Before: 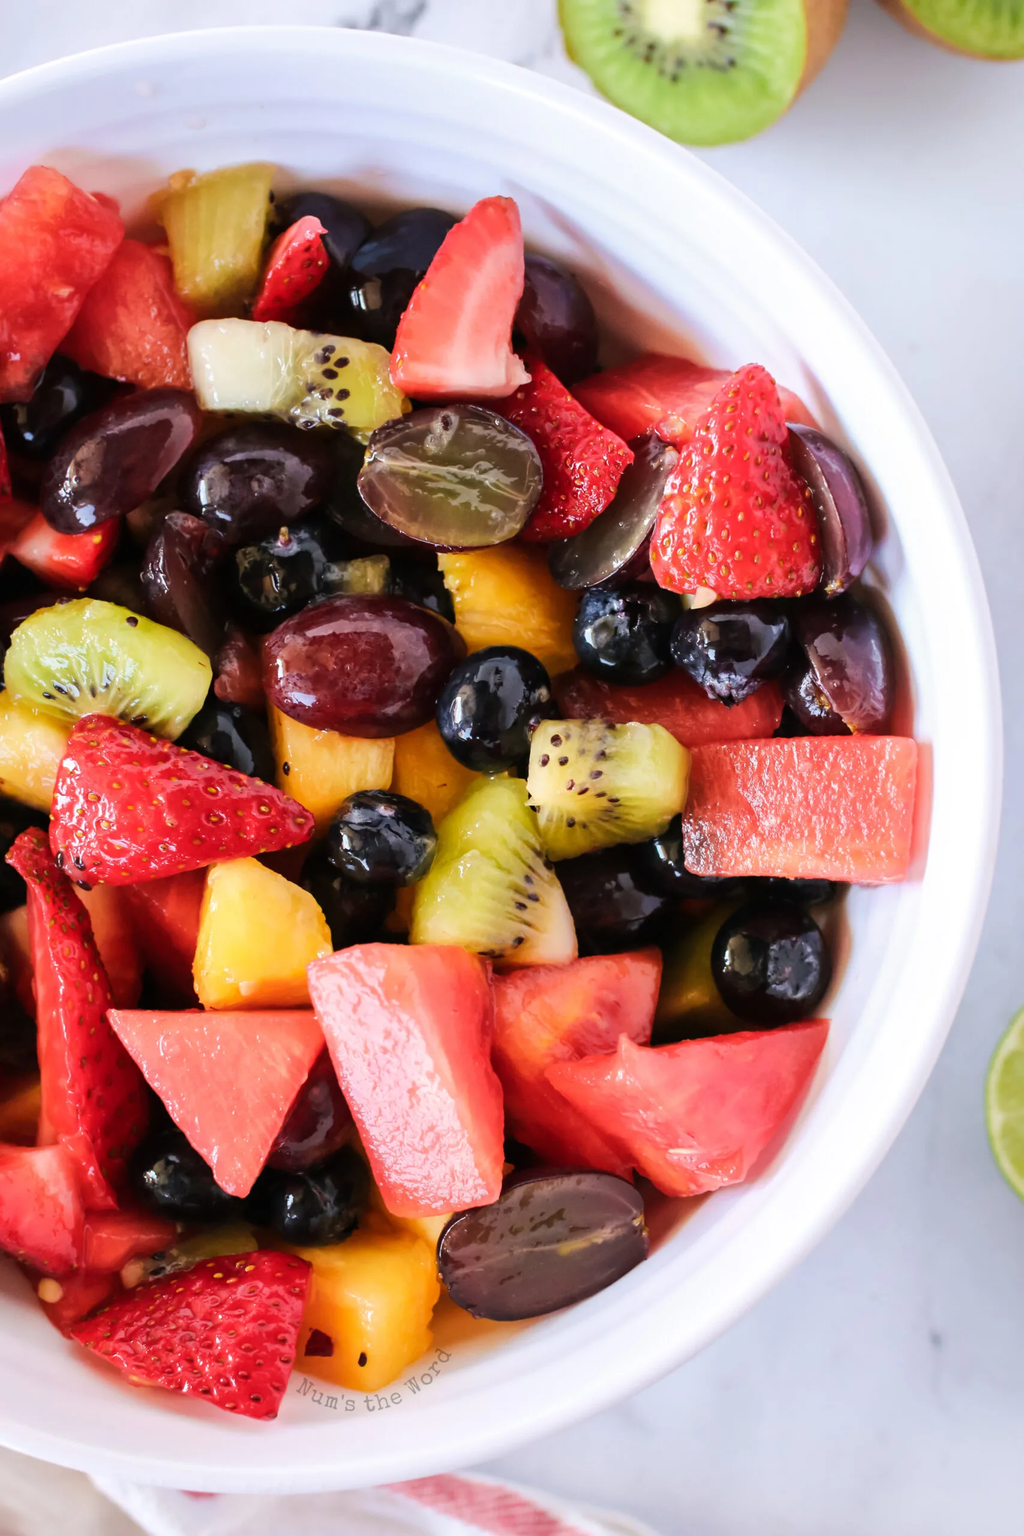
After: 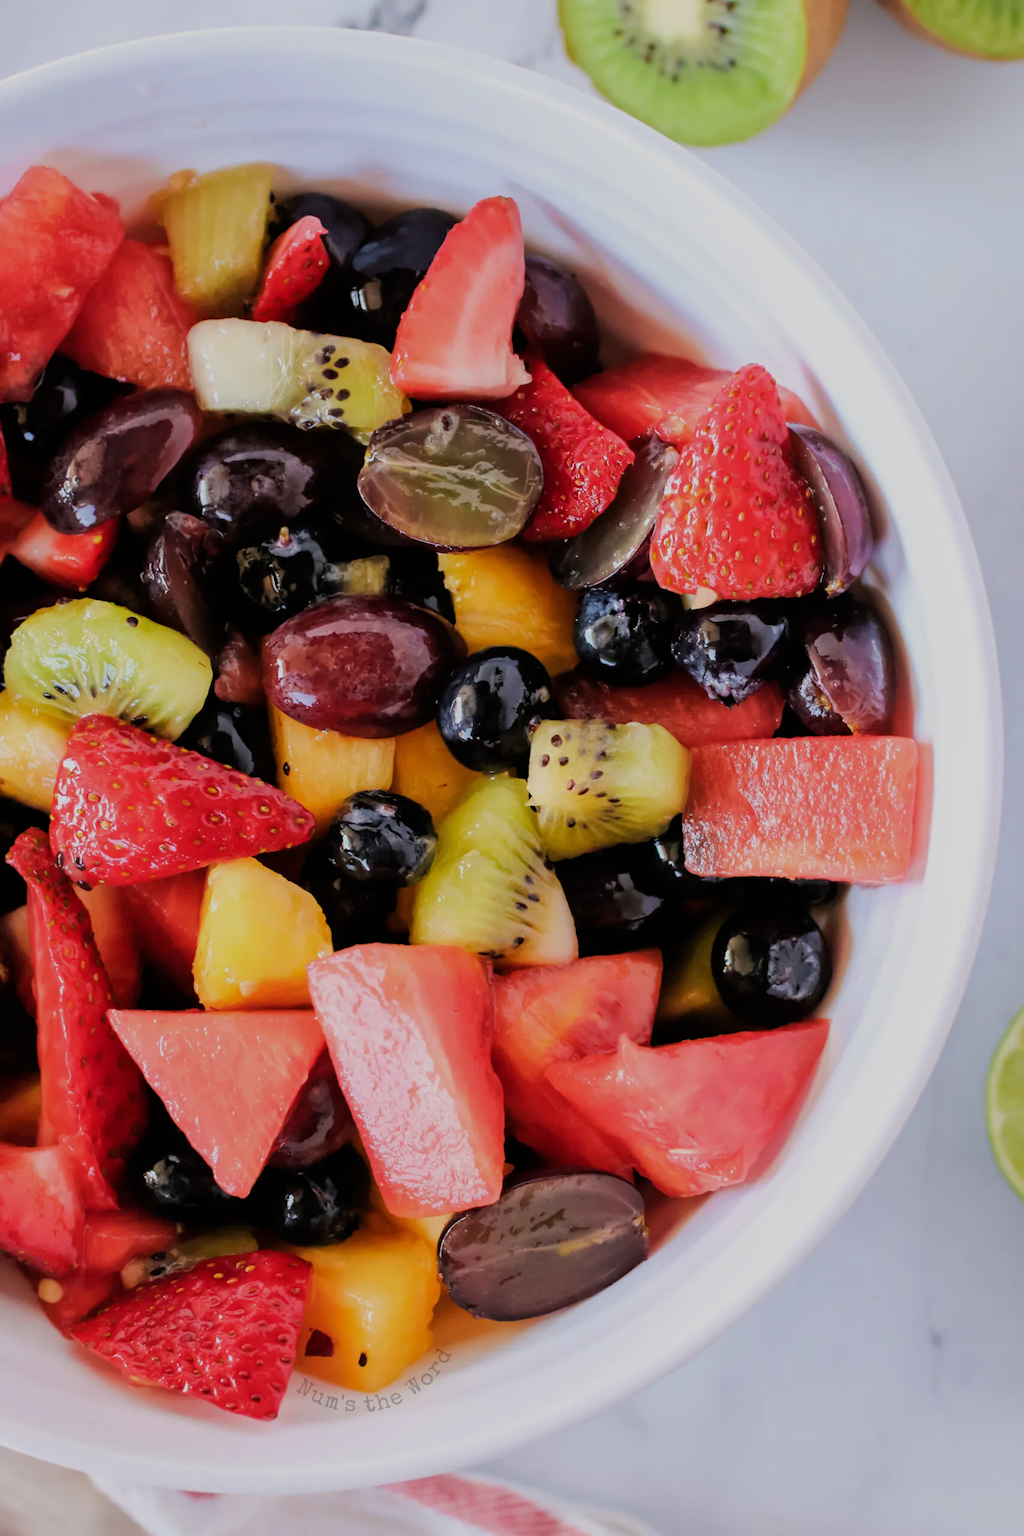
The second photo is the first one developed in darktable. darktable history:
filmic rgb: threshold 3 EV, hardness 4.17, latitude 50%, contrast 1.1, preserve chrominance max RGB, color science v6 (2022), contrast in shadows safe, contrast in highlights safe, enable highlight reconstruction true
tone equalizer: -8 EV 0.25 EV, -7 EV 0.417 EV, -6 EV 0.417 EV, -5 EV 0.25 EV, -3 EV -0.25 EV, -2 EV -0.417 EV, -1 EV -0.417 EV, +0 EV -0.25 EV, edges refinement/feathering 500, mask exposure compensation -1.57 EV, preserve details guided filter
